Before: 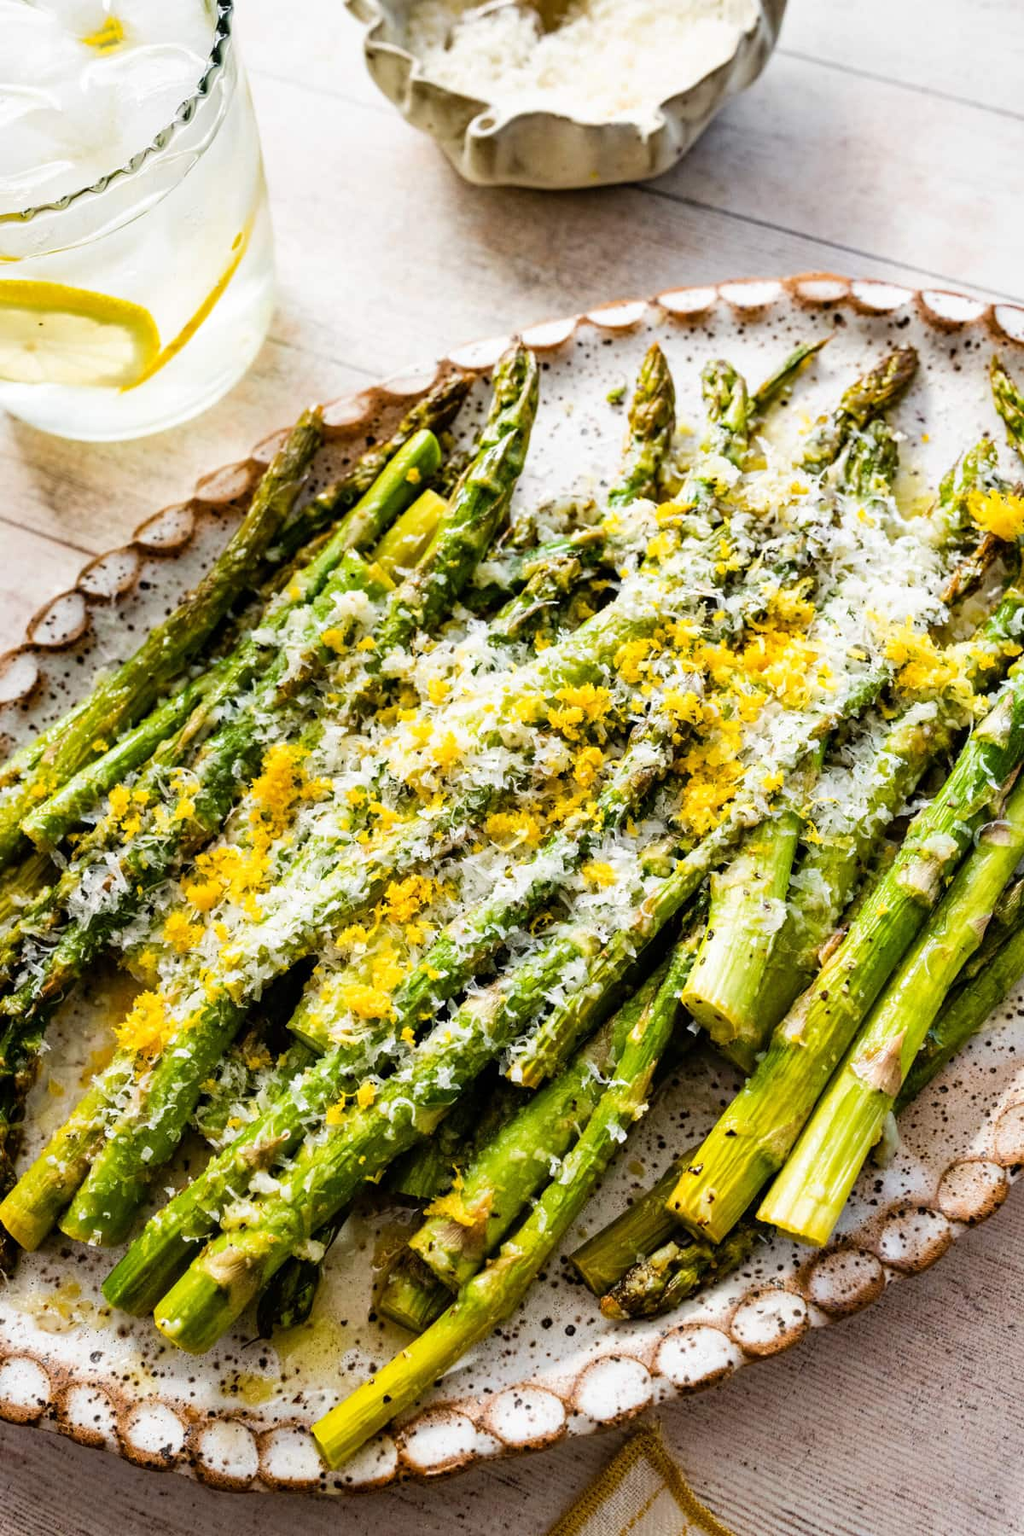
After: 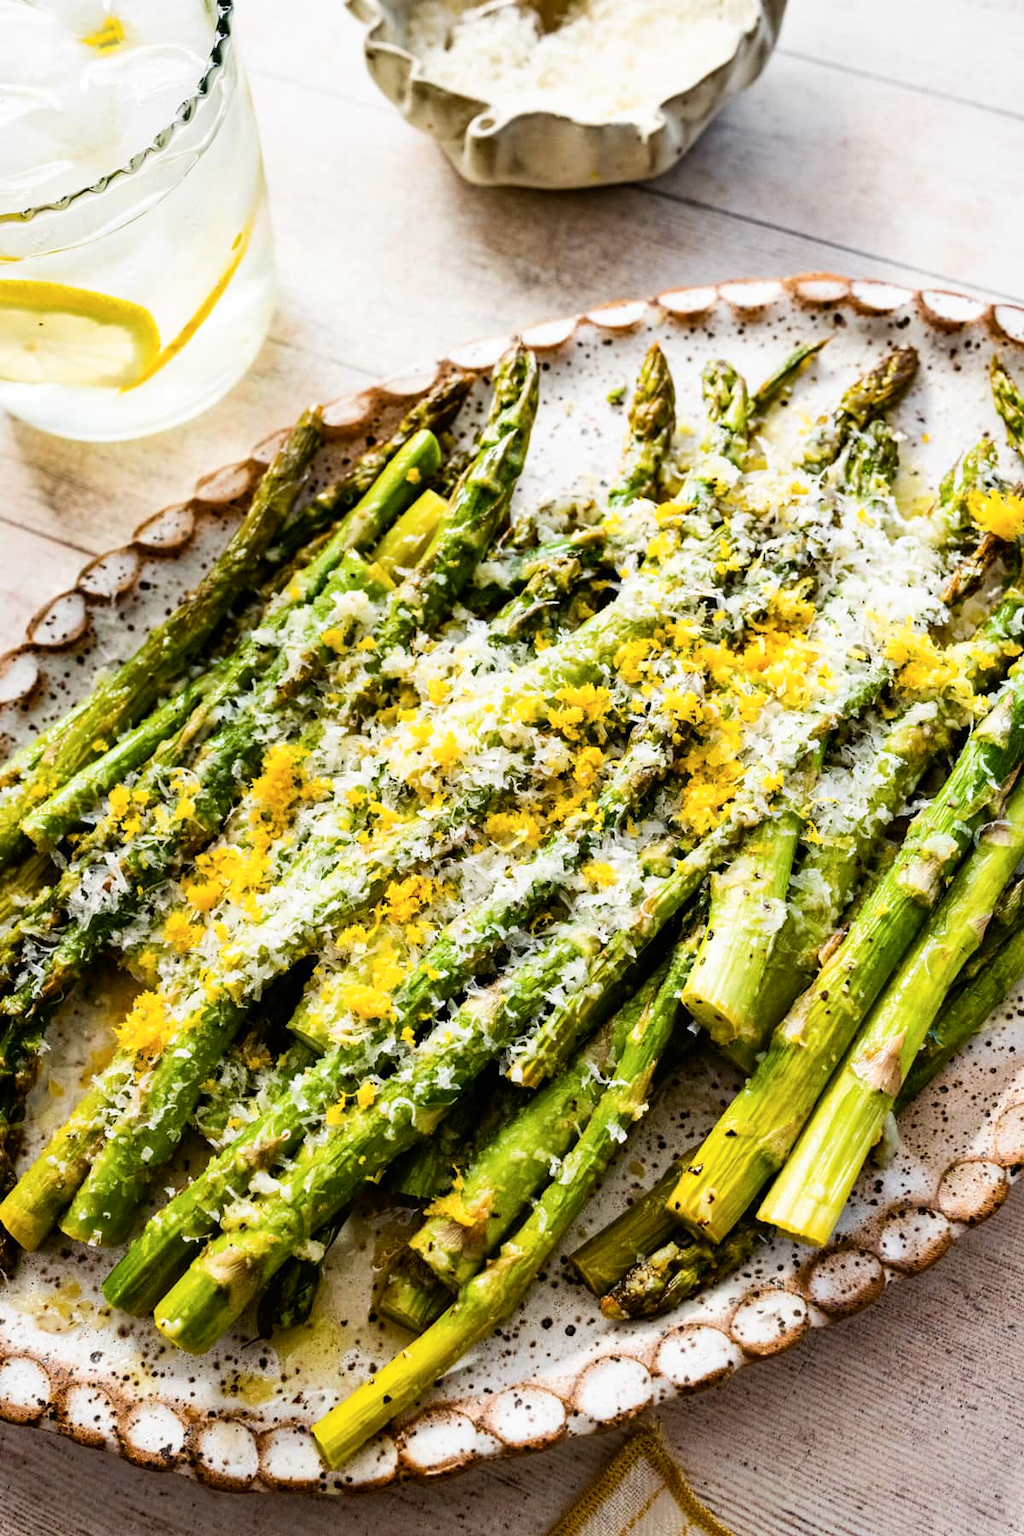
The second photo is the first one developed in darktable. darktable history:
contrast brightness saturation: contrast 0.14
white balance: emerald 1
